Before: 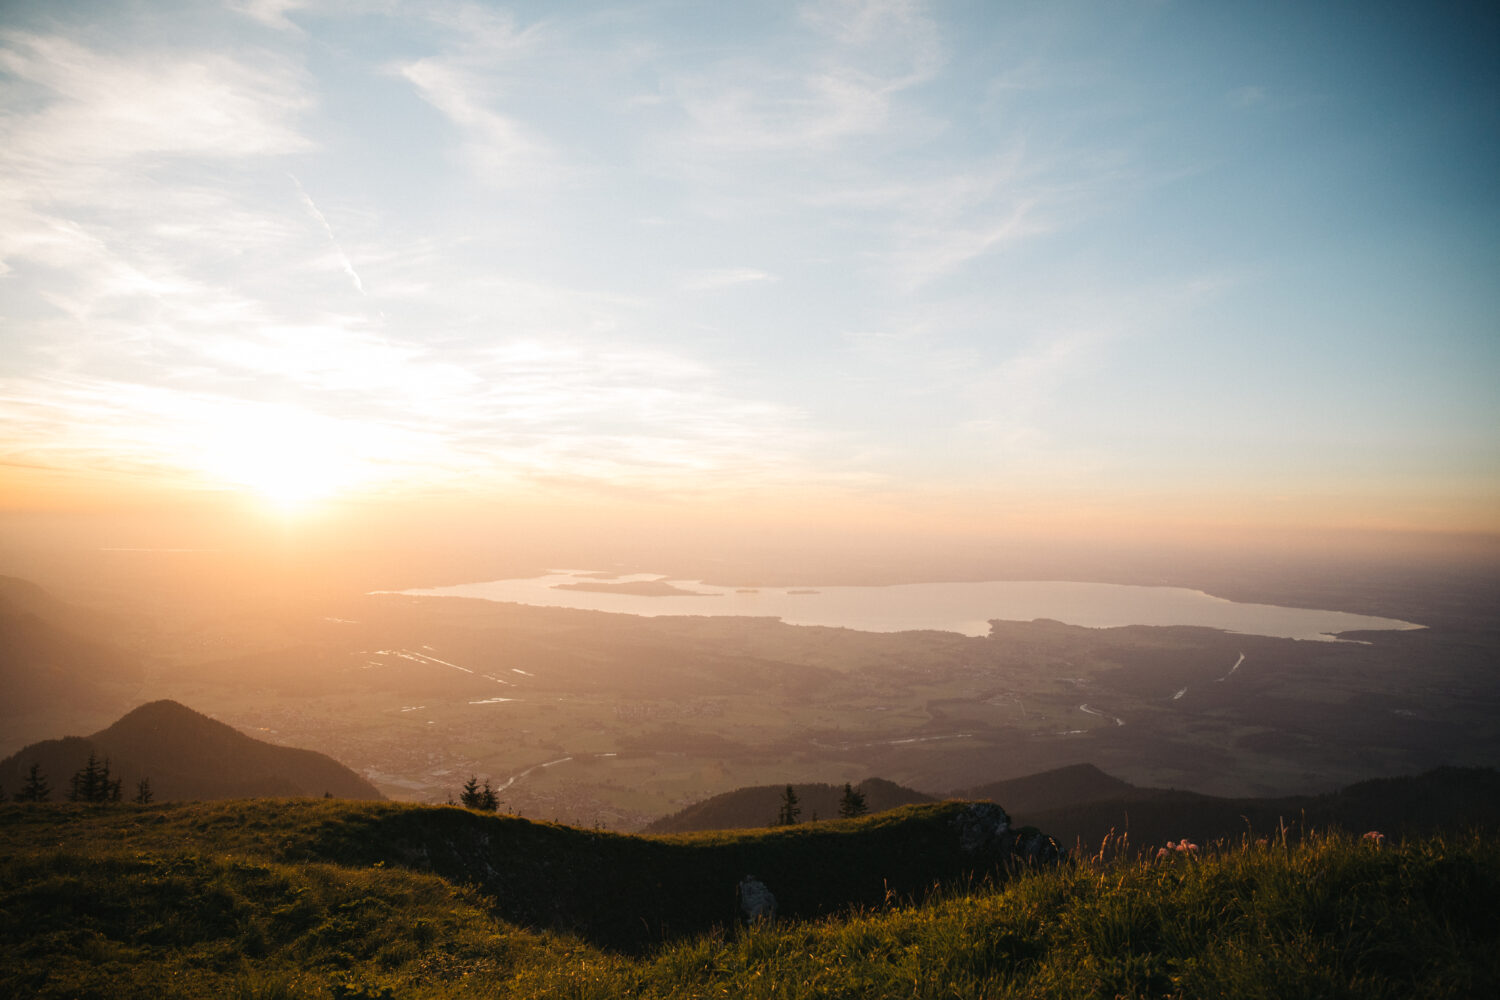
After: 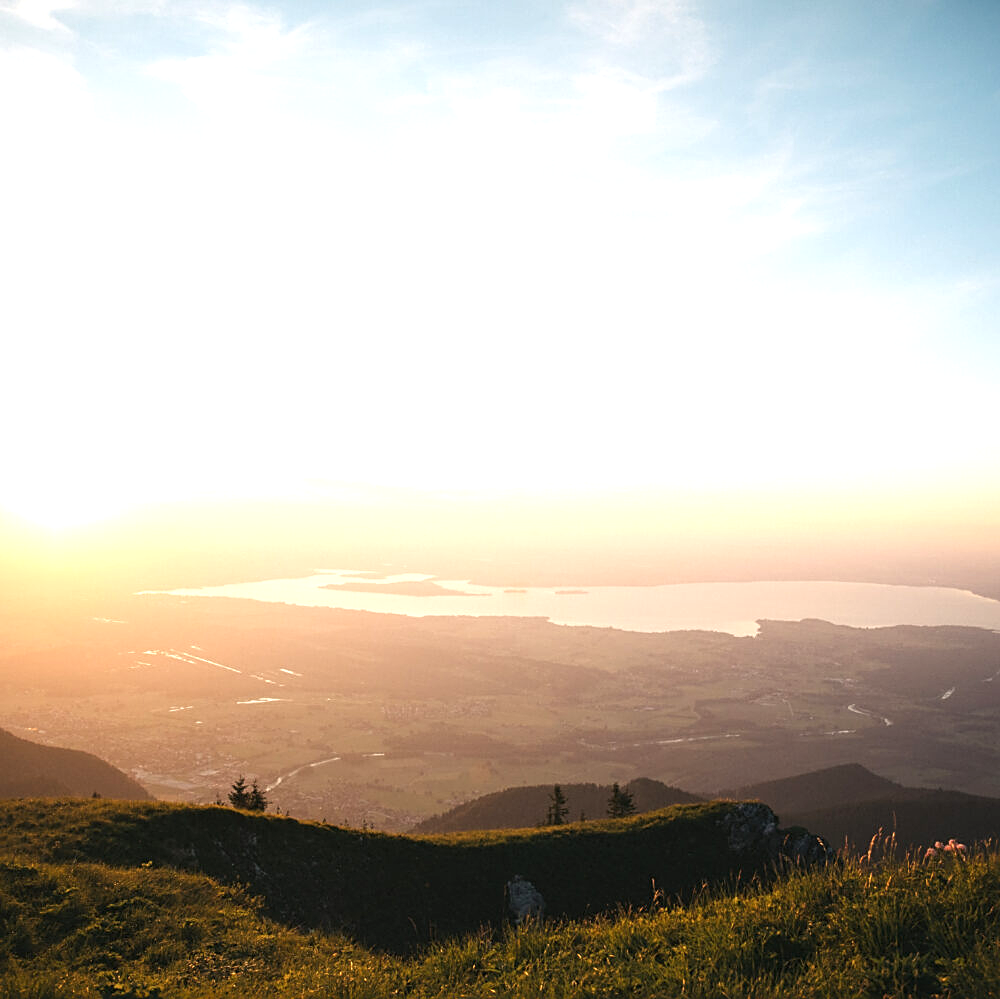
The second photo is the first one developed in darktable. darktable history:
crop and rotate: left 15.546%, right 17.787%
sharpen: on, module defaults
exposure: black level correction 0, exposure 0.7 EV, compensate exposure bias true, compensate highlight preservation false
